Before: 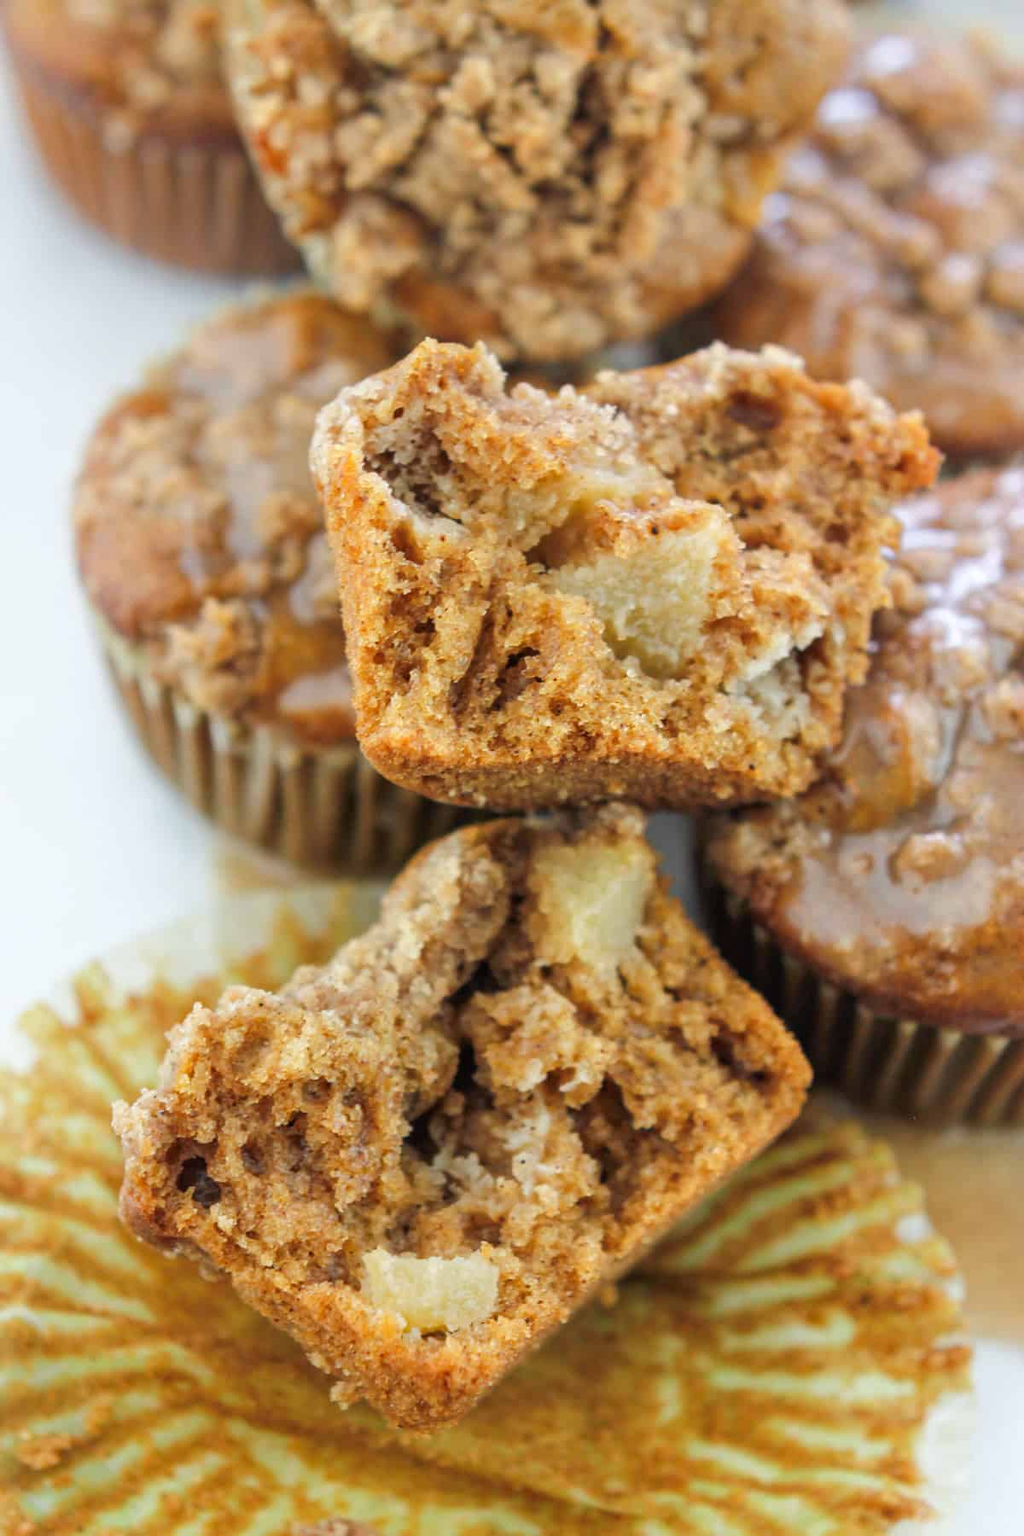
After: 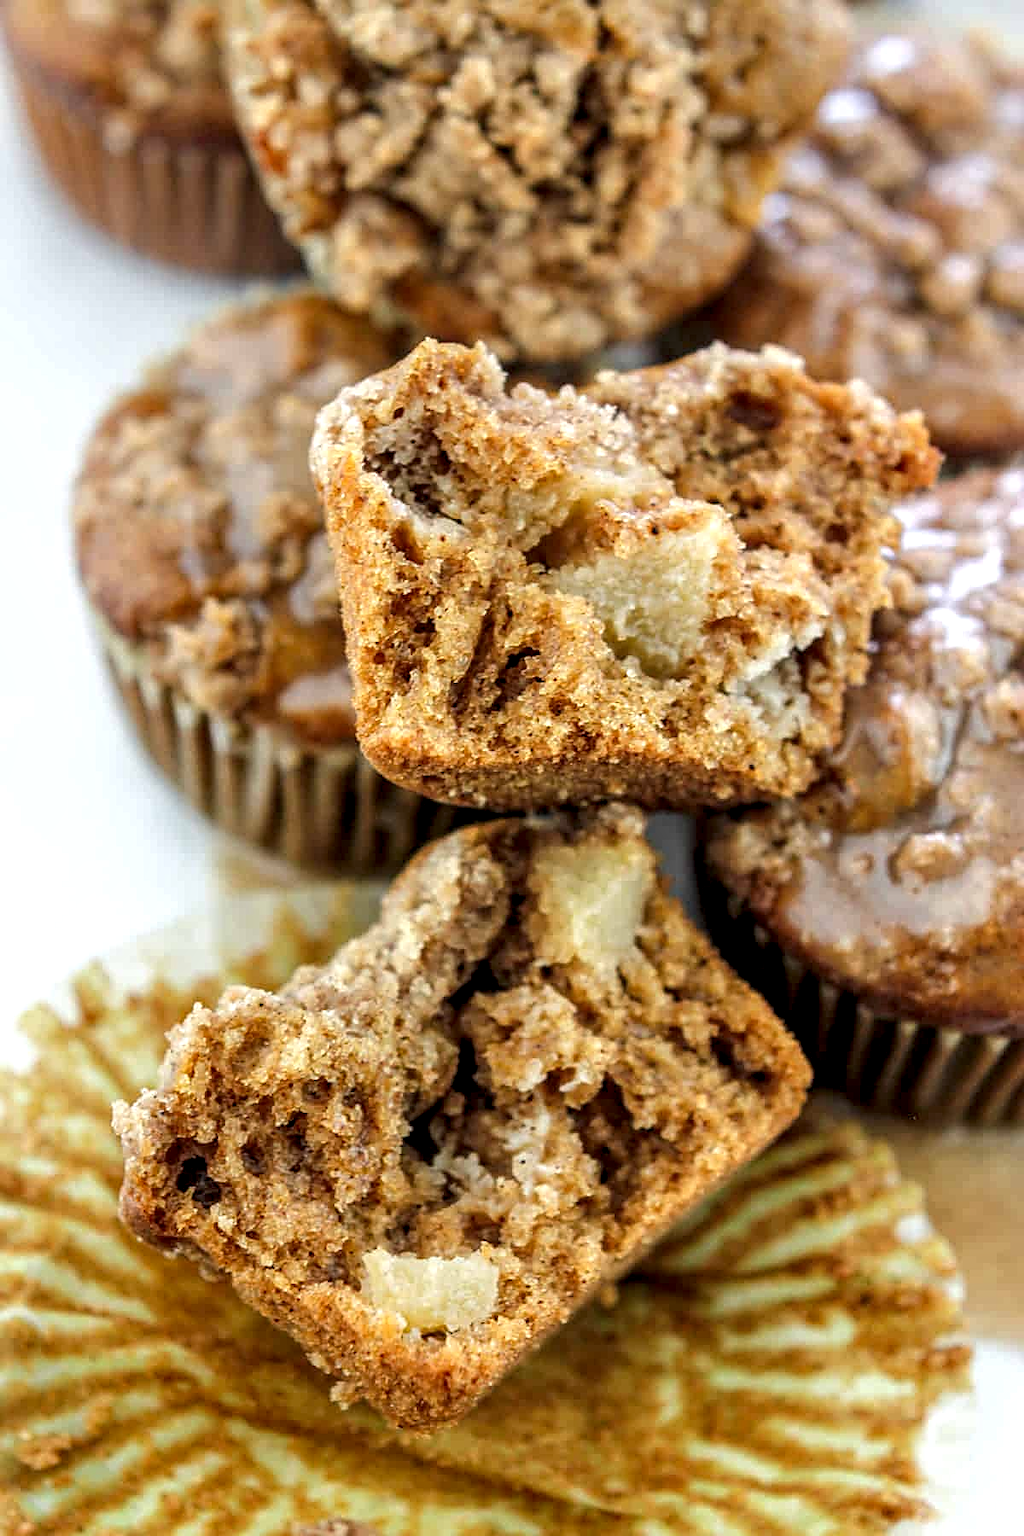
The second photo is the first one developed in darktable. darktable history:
local contrast: highlights 60%, shadows 60%, detail 160%
sharpen: on, module defaults
